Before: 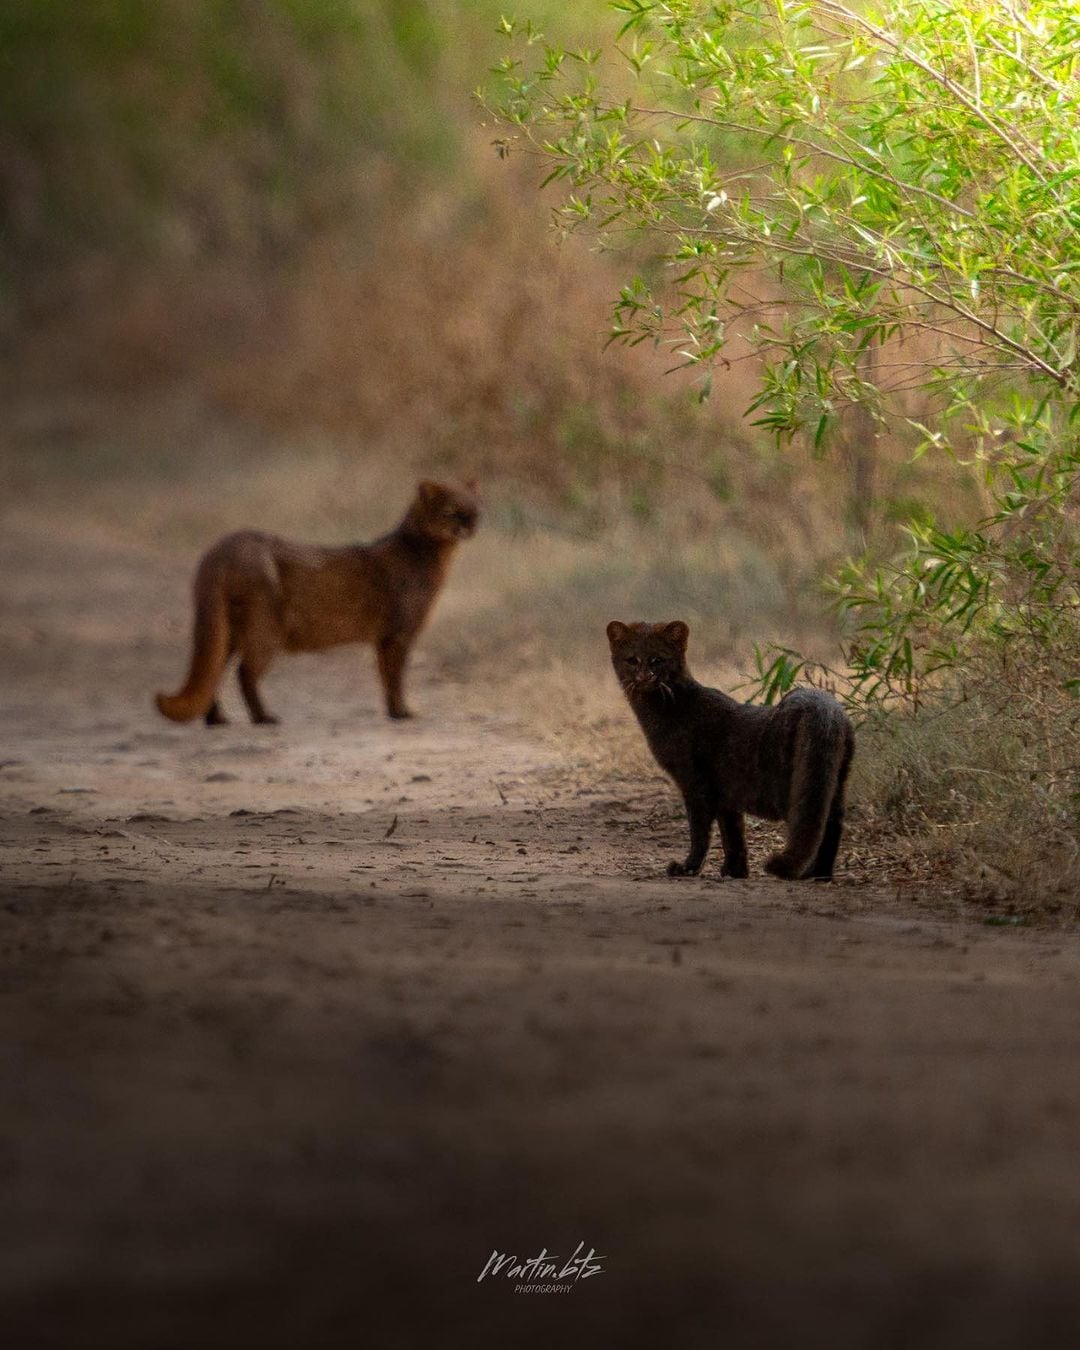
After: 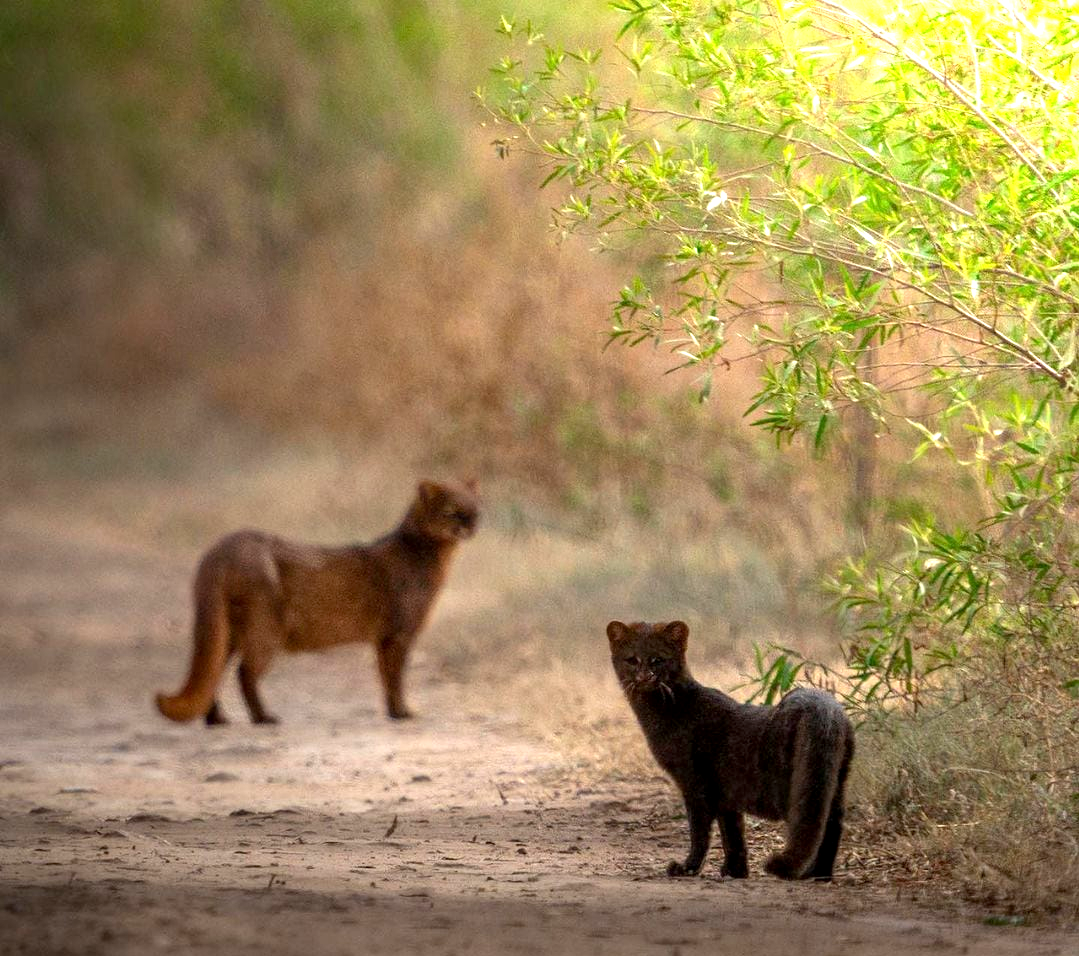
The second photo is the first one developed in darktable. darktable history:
exposure: black level correction 0.002, exposure 1 EV, compensate exposure bias true, compensate highlight preservation false
crop: bottom 29.126%
